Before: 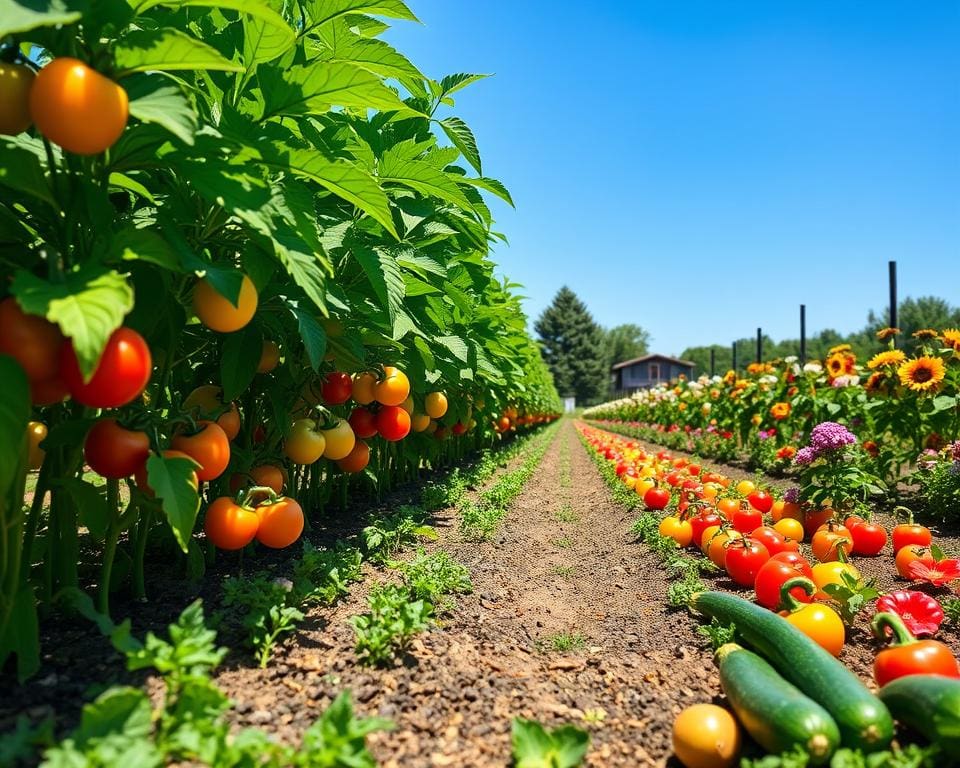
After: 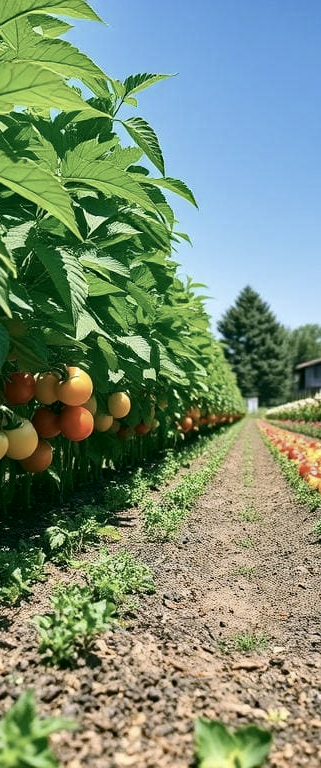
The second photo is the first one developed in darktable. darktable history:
haze removal: compatibility mode true, adaptive false
crop: left 33.101%, right 33.378%
contrast brightness saturation: contrast 0.099, saturation -0.369
color calibration: x 0.369, y 0.382, temperature 4316.16 K
color correction: highlights a* 4.17, highlights b* 4.96, shadows a* -8.05, shadows b* 5.04
